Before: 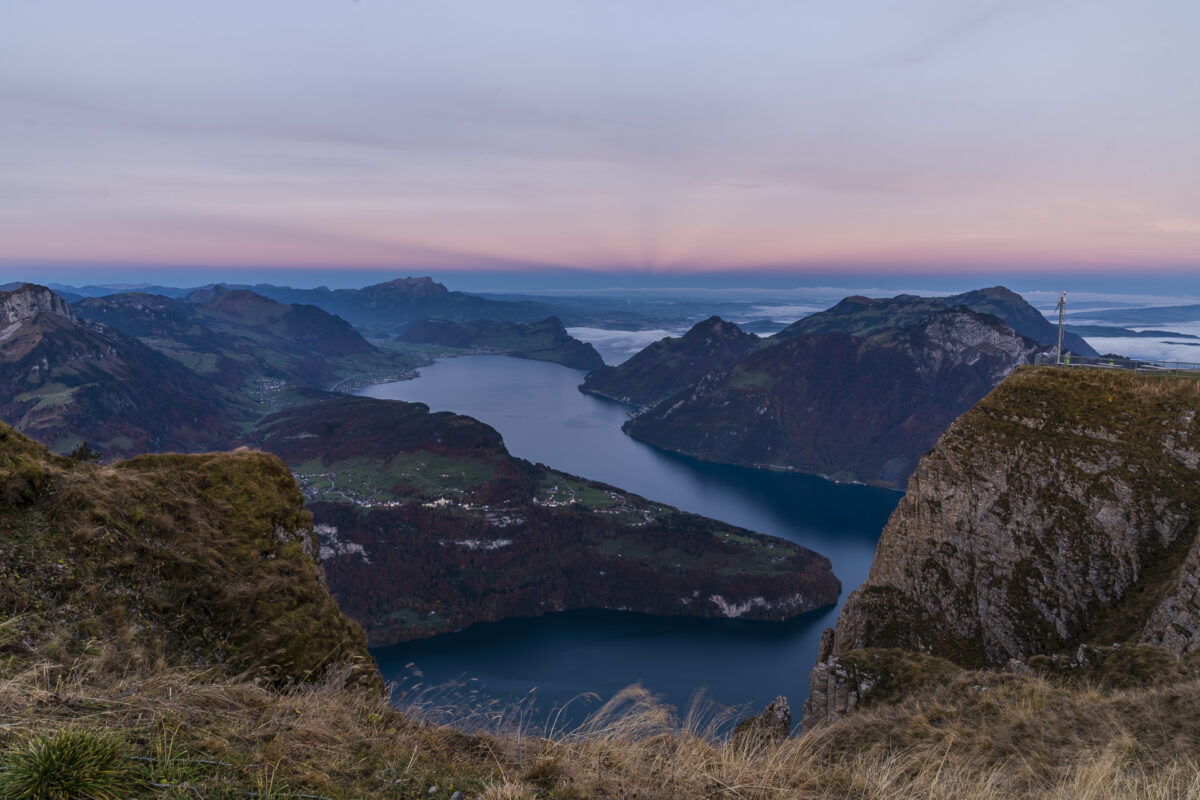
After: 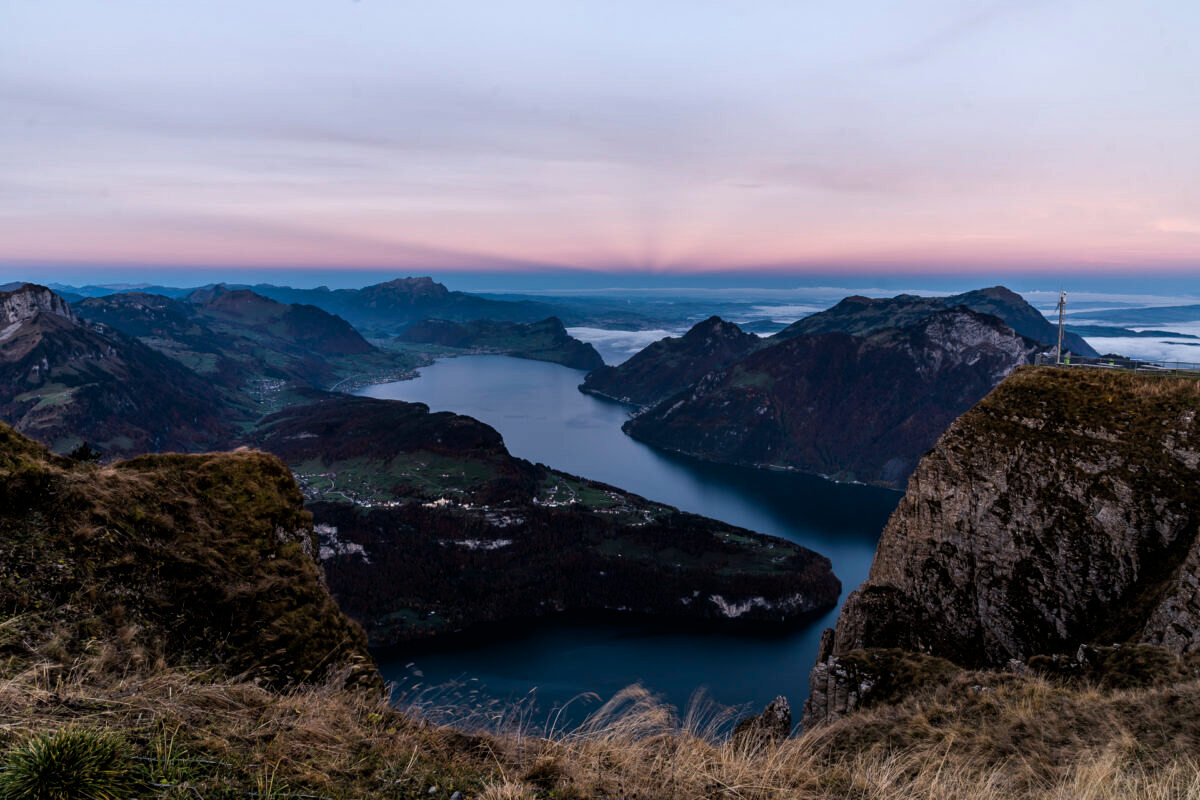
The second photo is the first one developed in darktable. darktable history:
color zones: curves: ch0 [(0.25, 0.5) (0.463, 0.627) (0.484, 0.637) (0.75, 0.5)]
filmic rgb: black relative exposure -8.23 EV, white relative exposure 2.2 EV, target white luminance 99.977%, hardness 7.13, latitude 74.66%, contrast 1.325, highlights saturation mix -1.56%, shadows ↔ highlights balance 30.29%
